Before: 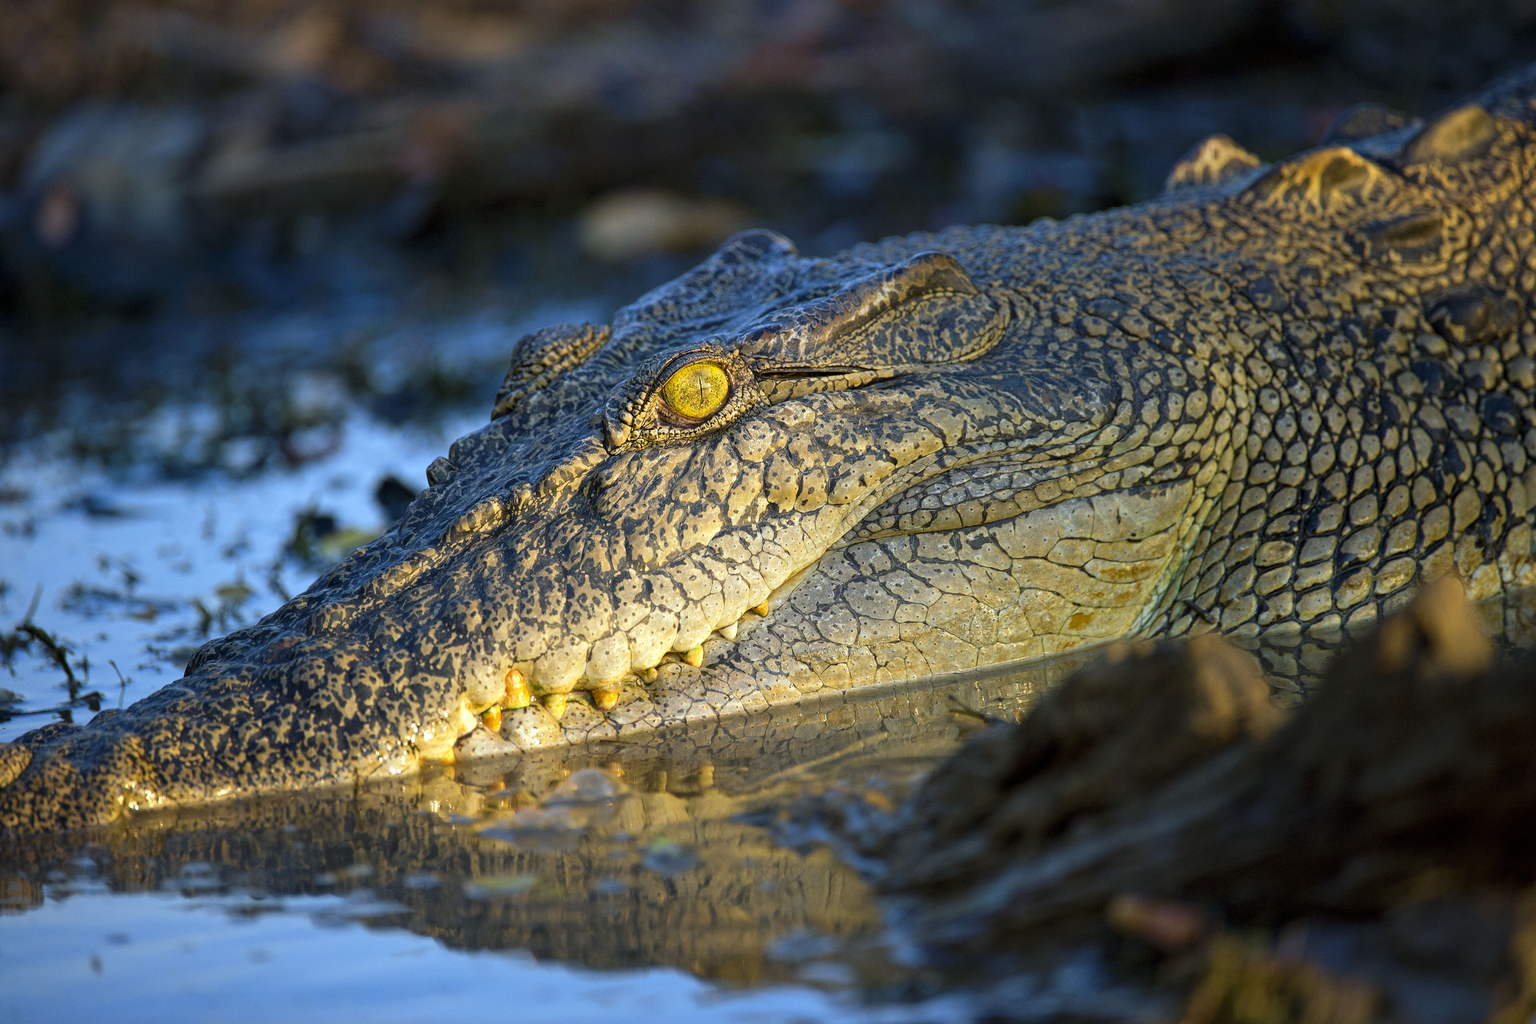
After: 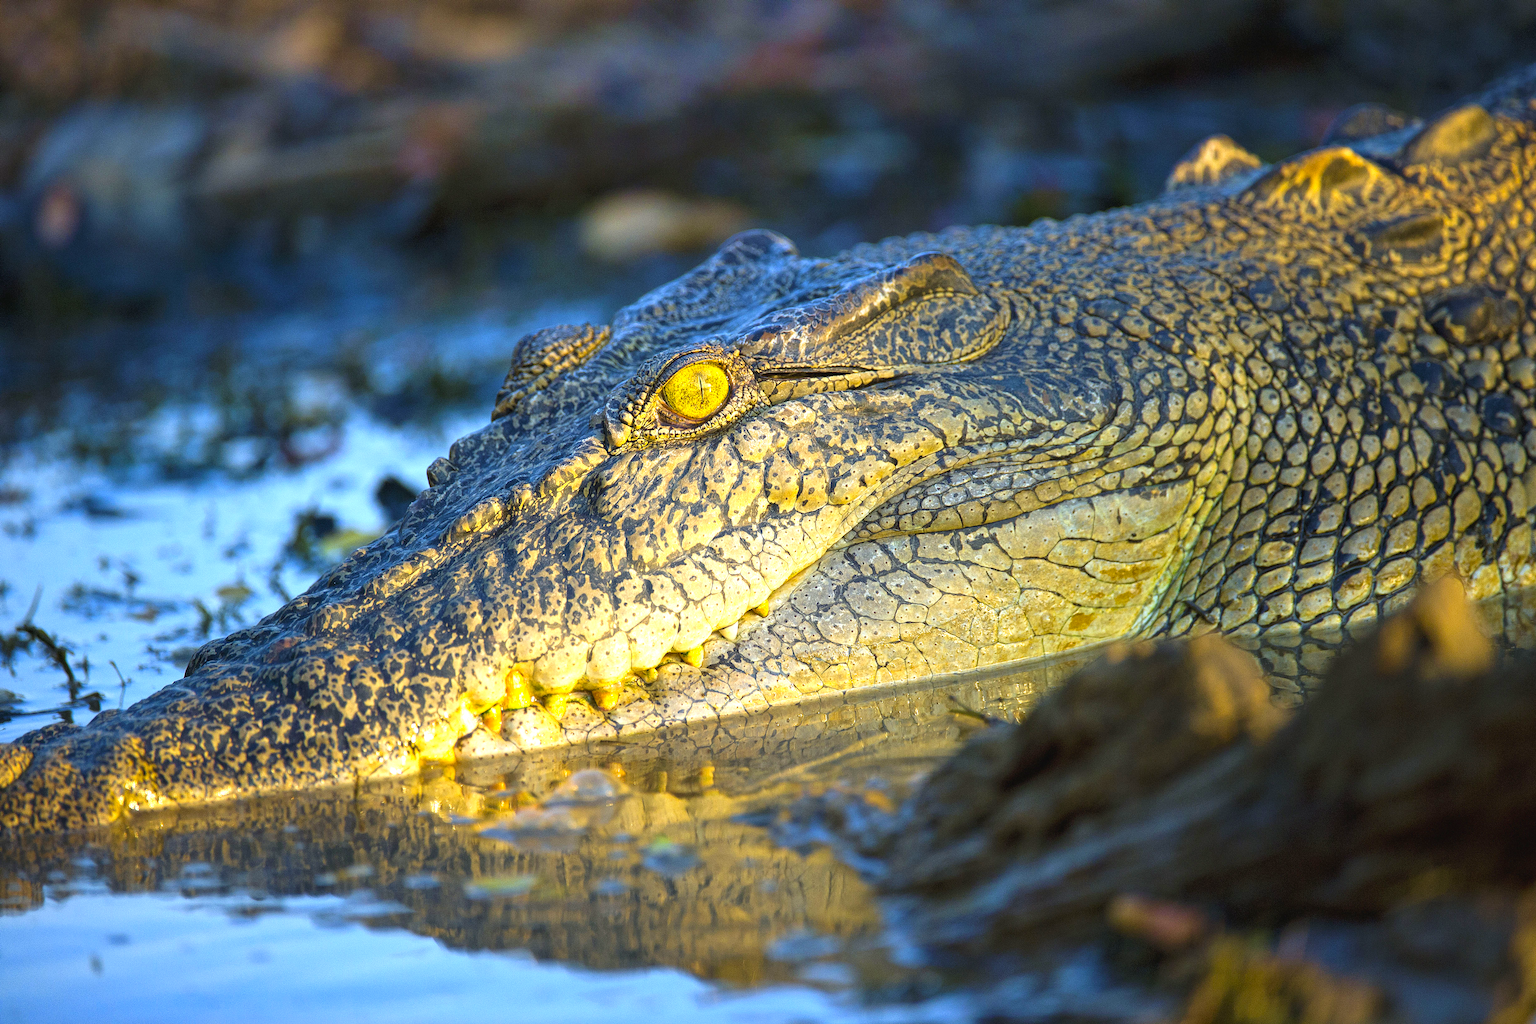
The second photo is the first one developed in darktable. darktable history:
exposure: black level correction -0.002, exposure 0.71 EV, compensate highlight preservation false
color balance rgb: perceptual saturation grading › global saturation 25.304%
velvia: strength 15.55%
tone curve: curves: ch0 [(0, 0) (0.003, 0.003) (0.011, 0.011) (0.025, 0.025) (0.044, 0.045) (0.069, 0.07) (0.1, 0.101) (0.136, 0.138) (0.177, 0.18) (0.224, 0.228) (0.277, 0.281) (0.335, 0.34) (0.399, 0.405) (0.468, 0.475) (0.543, 0.551) (0.623, 0.633) (0.709, 0.72) (0.801, 0.813) (0.898, 0.907) (1, 1)], color space Lab, independent channels, preserve colors none
